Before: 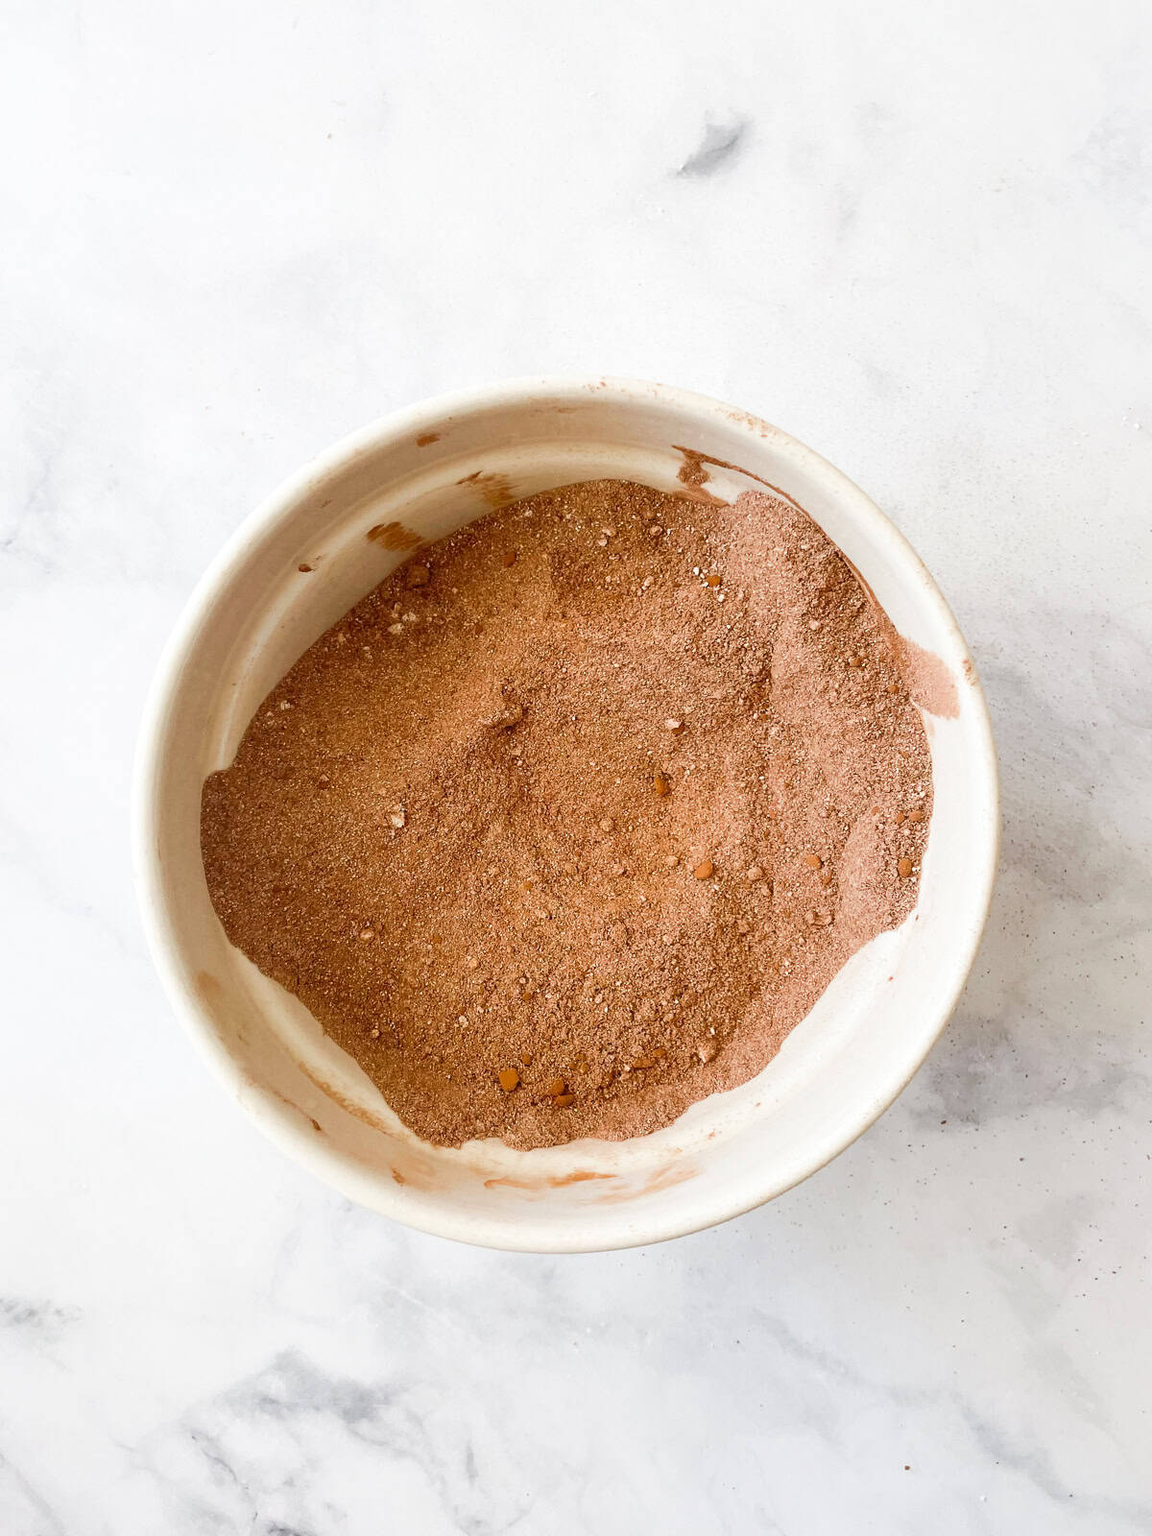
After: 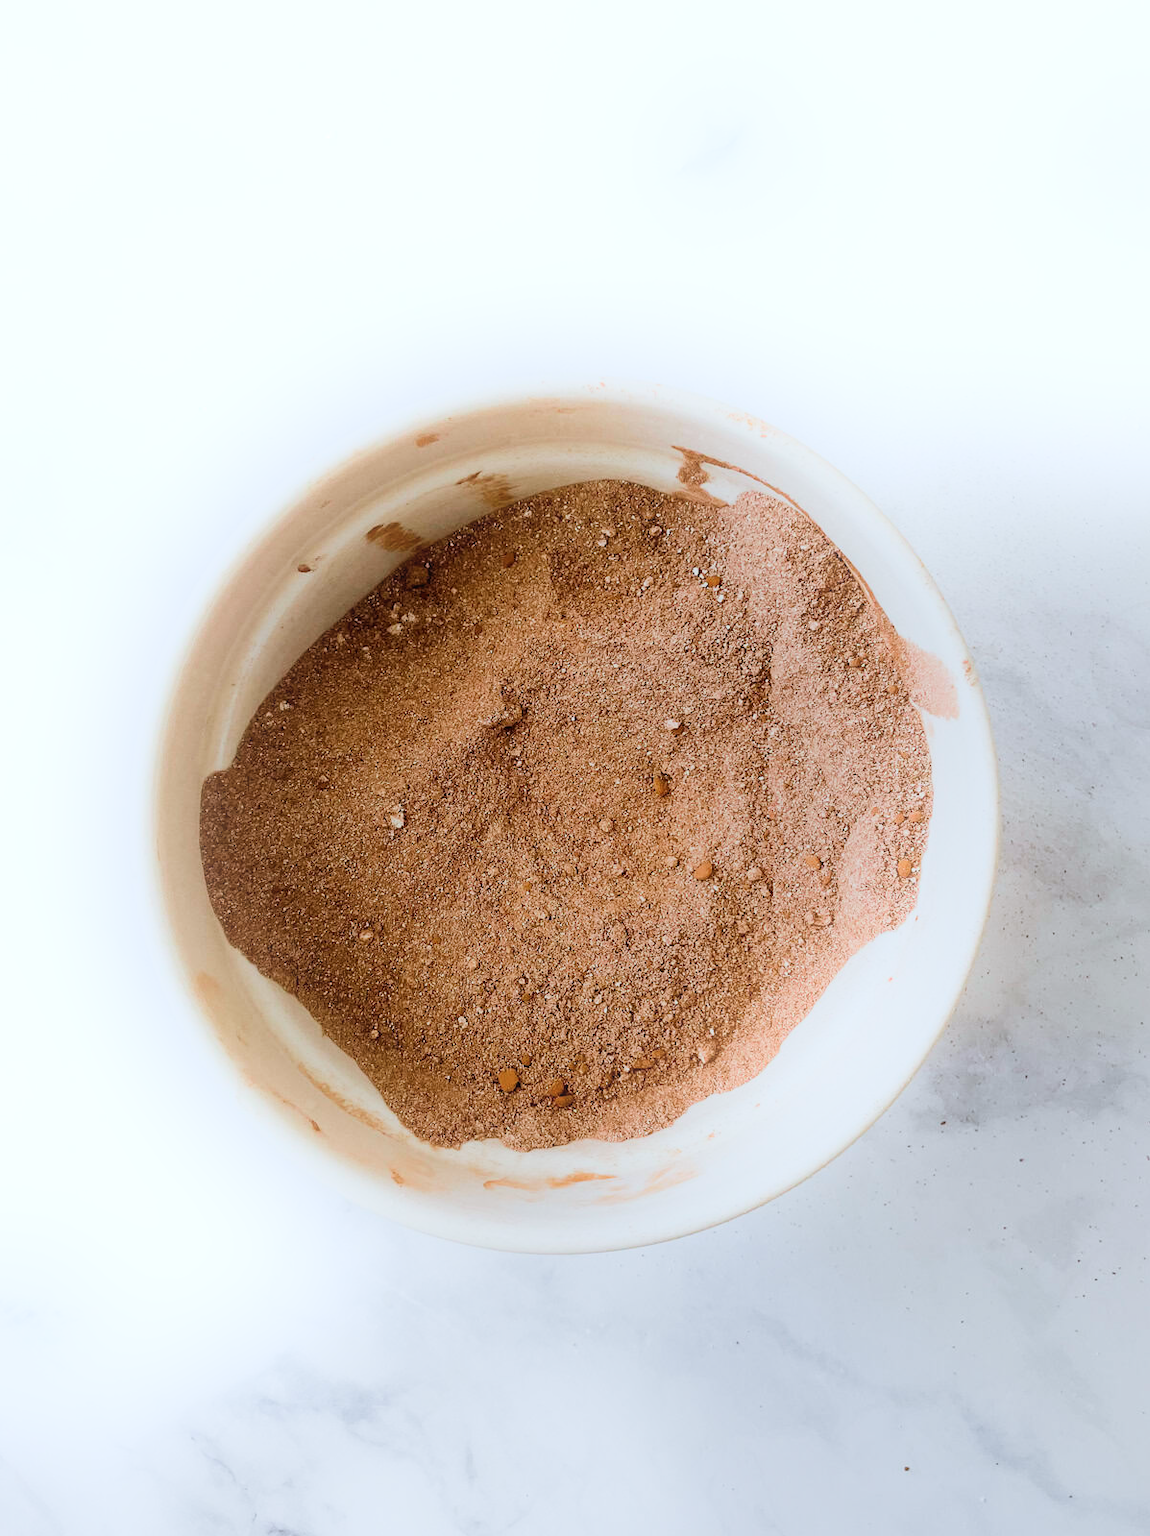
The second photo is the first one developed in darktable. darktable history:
color correction: saturation 1.1
exposure: exposure -0.072 EV, compensate highlight preservation false
color calibration: illuminant custom, x 0.368, y 0.373, temperature 4330.32 K
crop and rotate: left 0.126%
filmic rgb: black relative exposure -5 EV, white relative exposure 3.5 EV, hardness 3.19, contrast 1.4, highlights saturation mix -30%
color balance: contrast -15%
bloom: size 16%, threshold 98%, strength 20%
